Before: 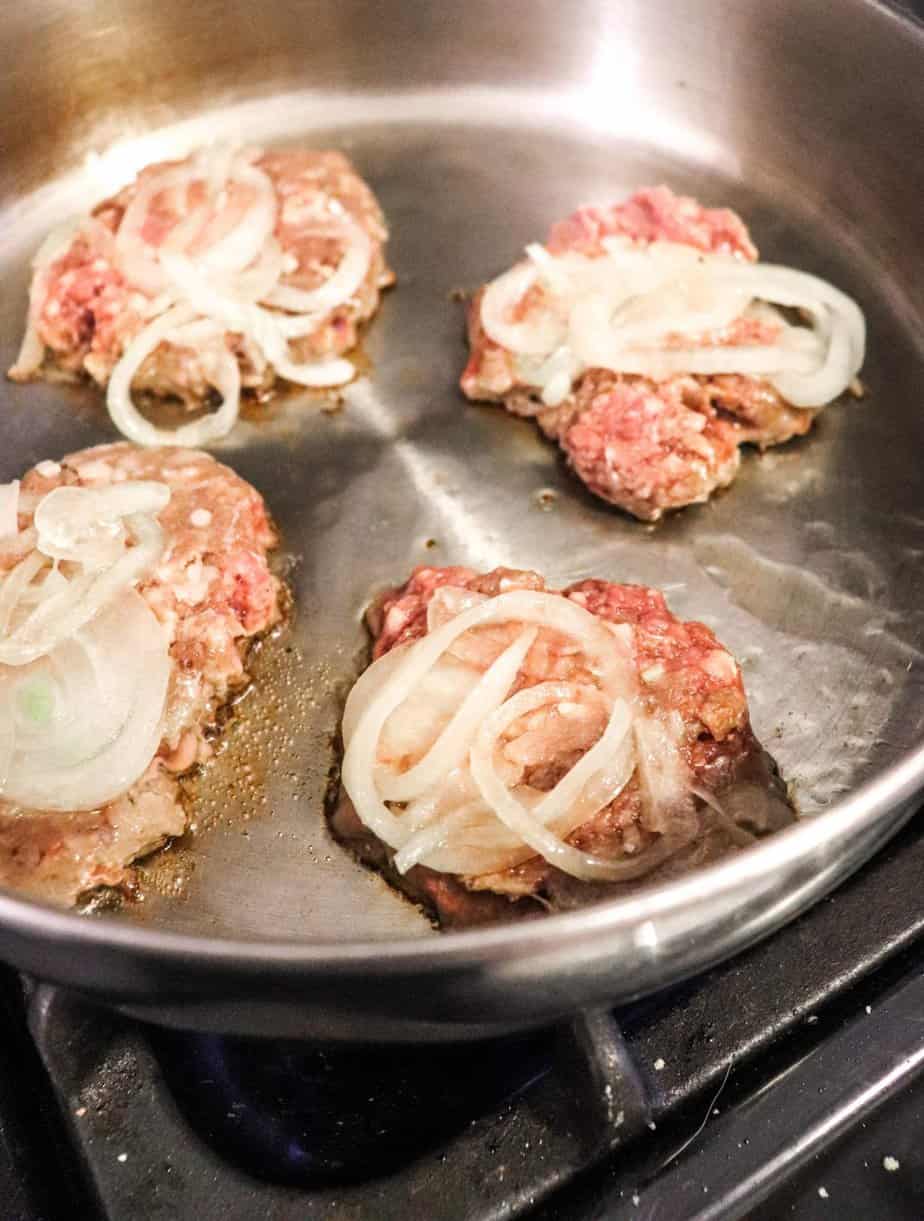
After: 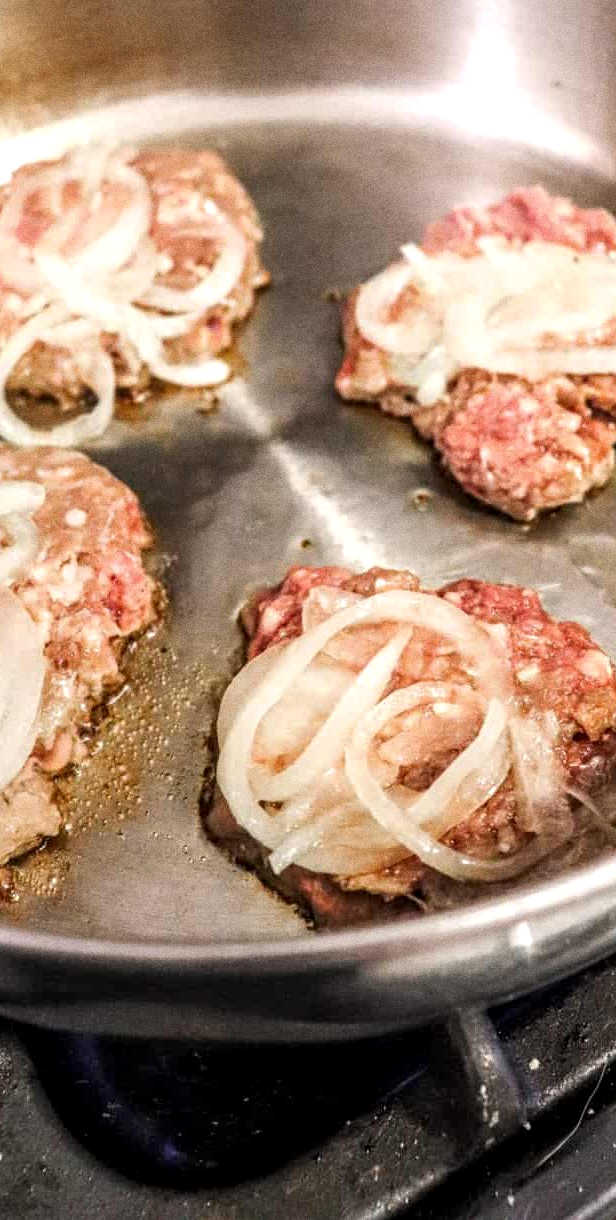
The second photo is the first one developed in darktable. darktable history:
crop and rotate: left 13.537%, right 19.796%
grain: coarseness 8.68 ISO, strength 31.94%
local contrast: detail 130%
